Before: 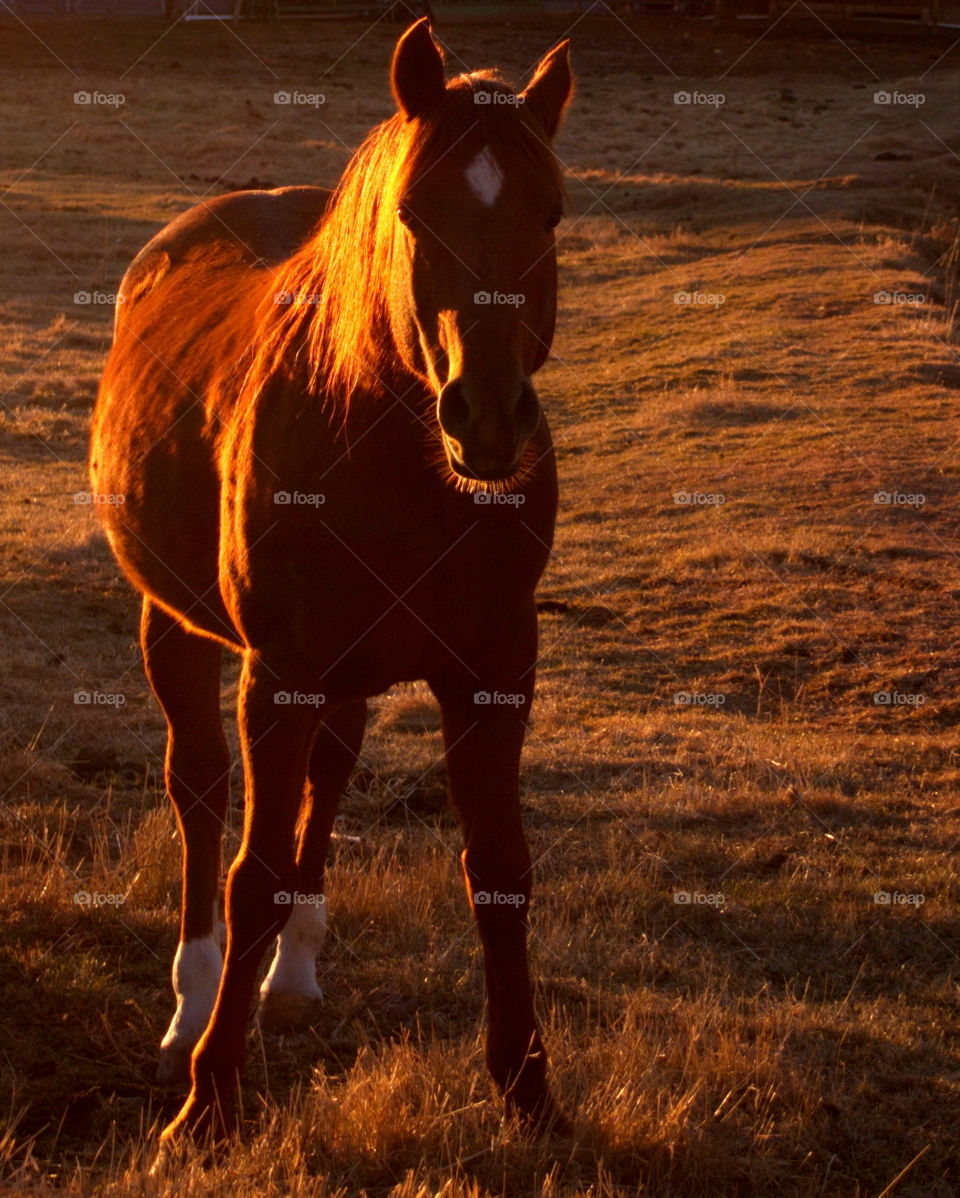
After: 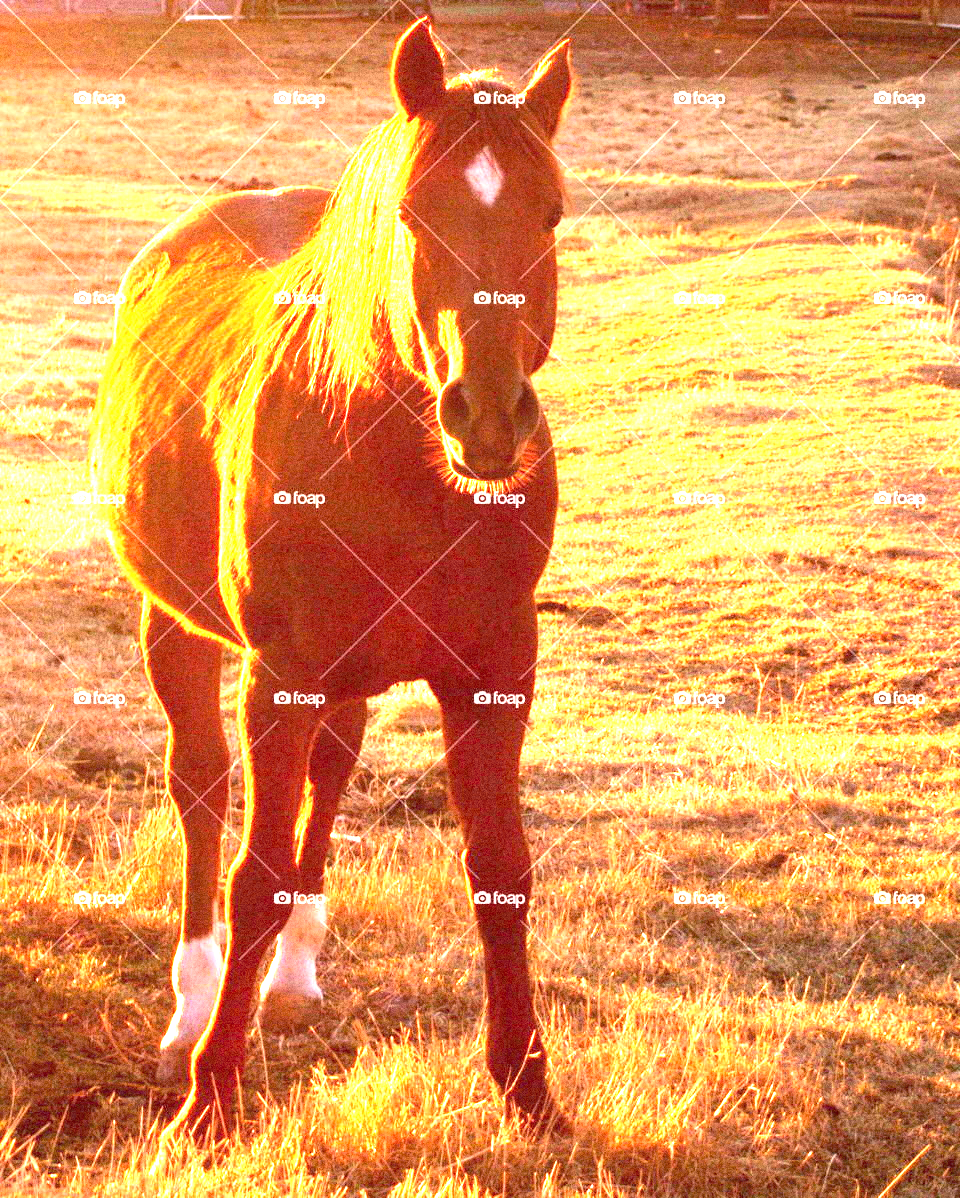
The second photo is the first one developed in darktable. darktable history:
grain: coarseness 0.09 ISO, strength 40%
exposure: black level correction 0, exposure 4 EV, compensate exposure bias true, compensate highlight preservation false
